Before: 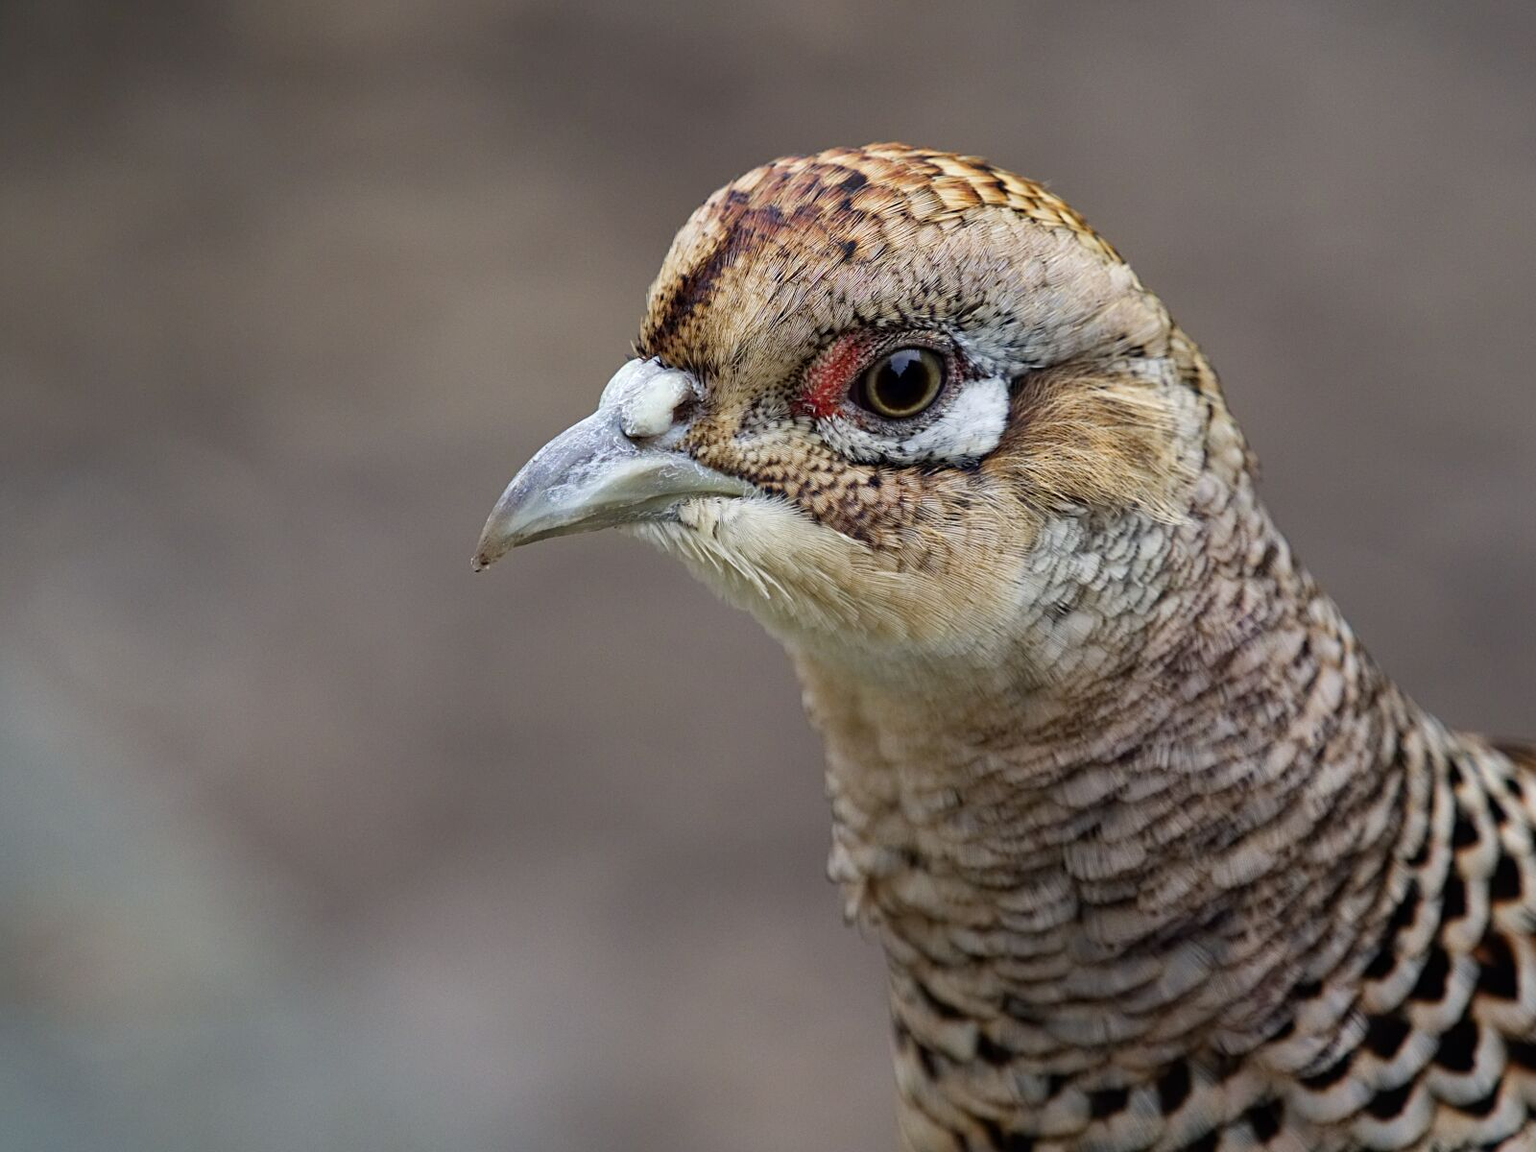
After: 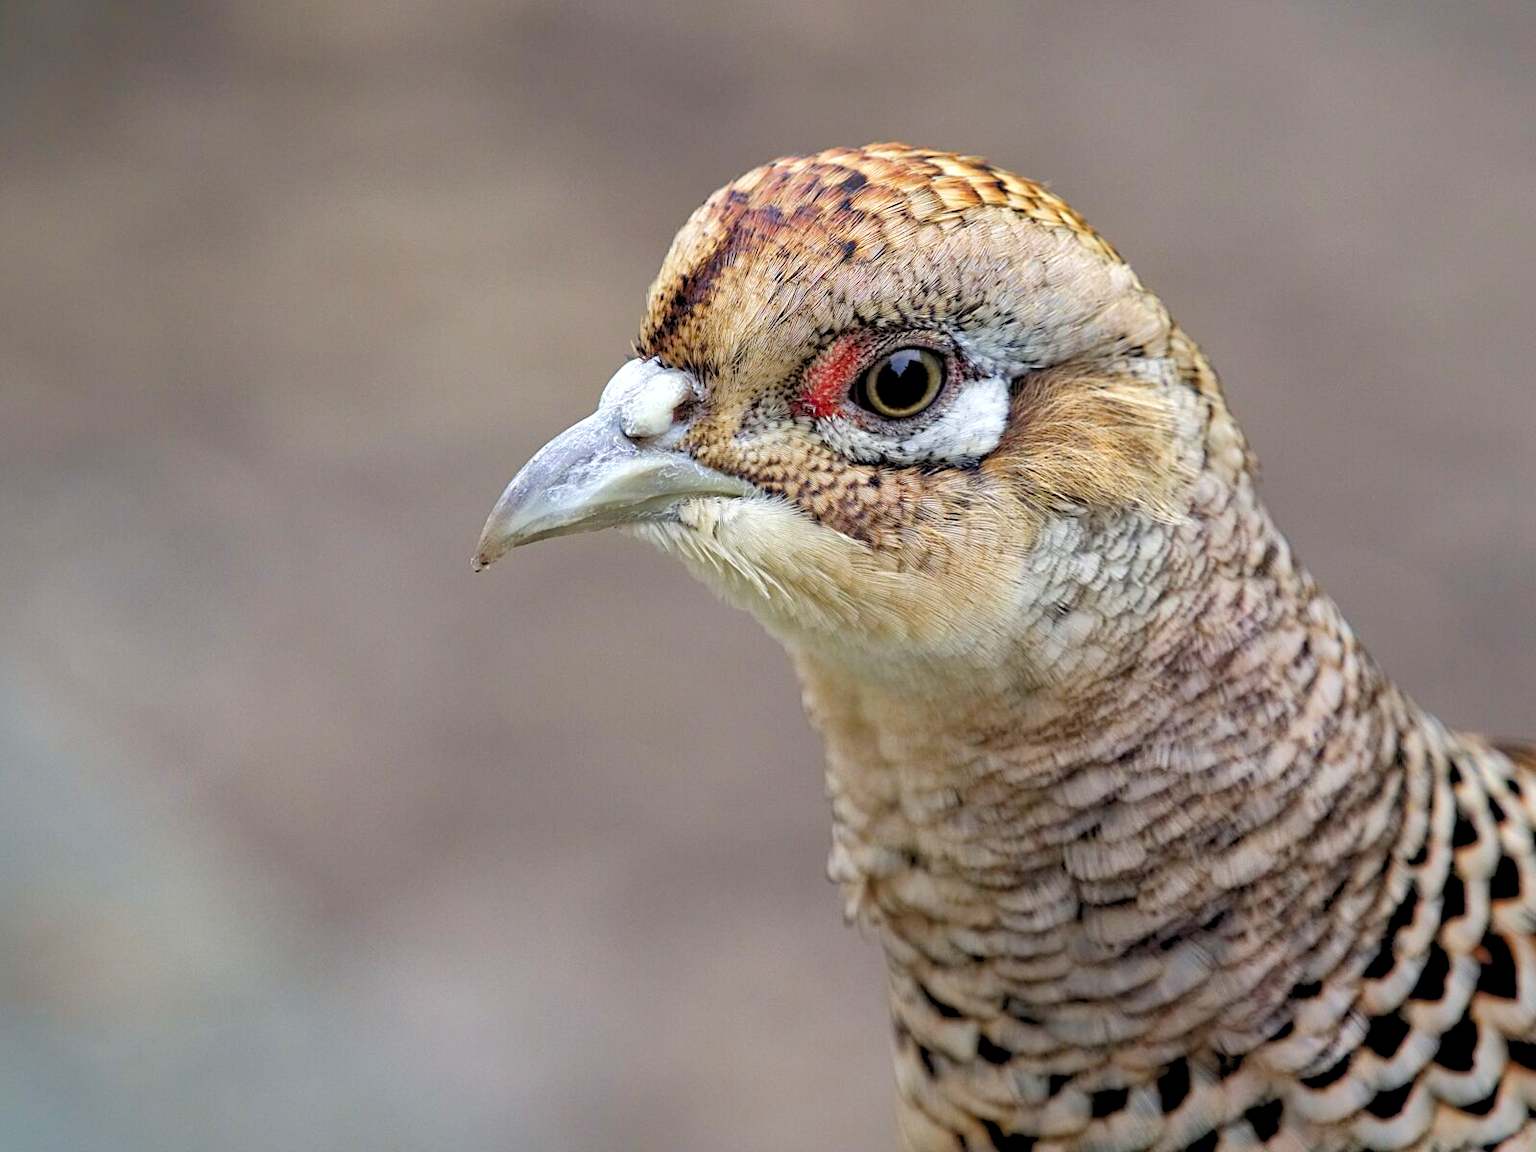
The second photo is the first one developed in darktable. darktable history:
shadows and highlights: on, module defaults
levels: black 0.089%, levels [0.044, 0.416, 0.908]
